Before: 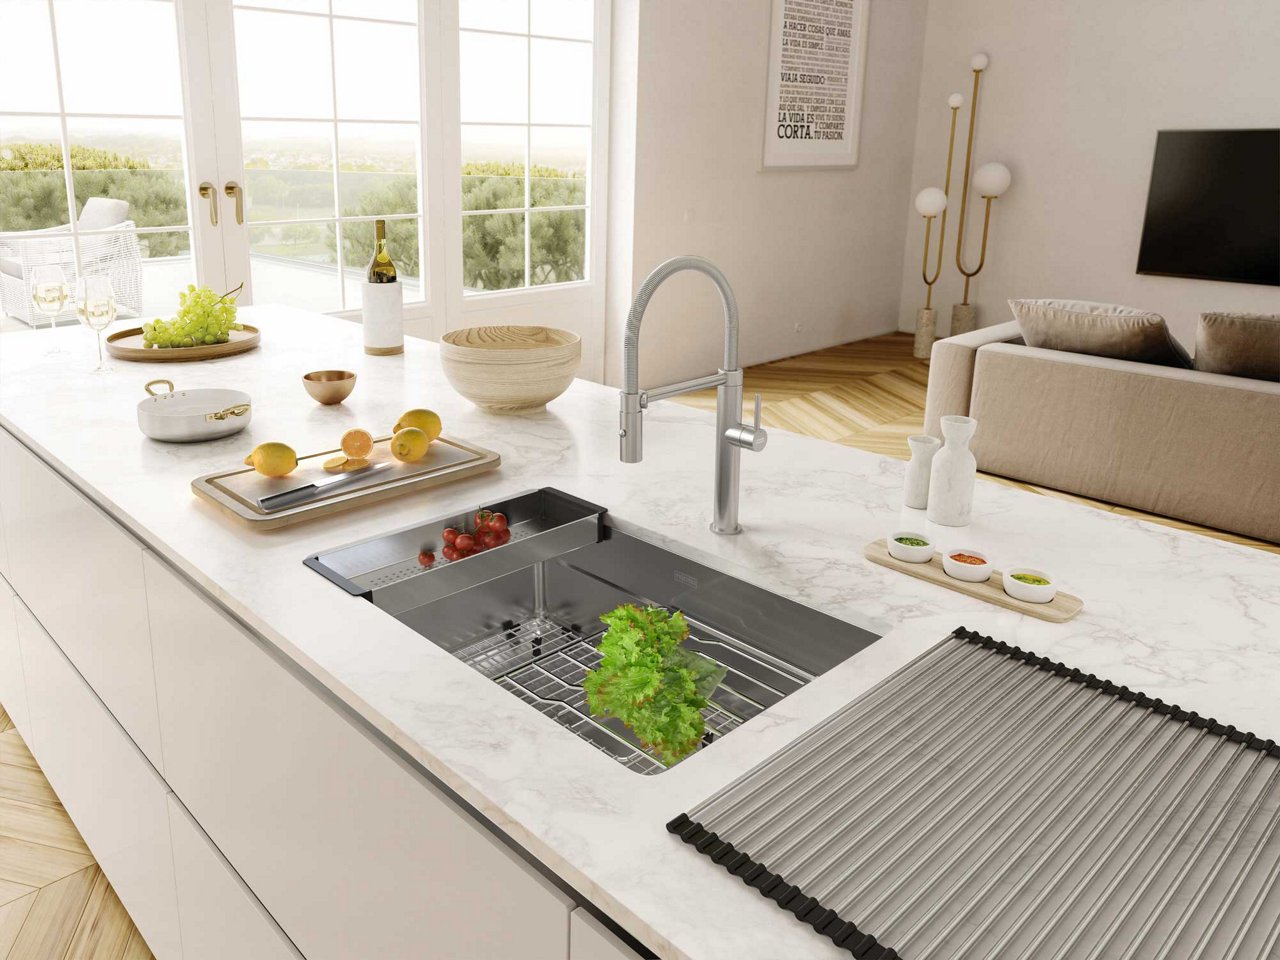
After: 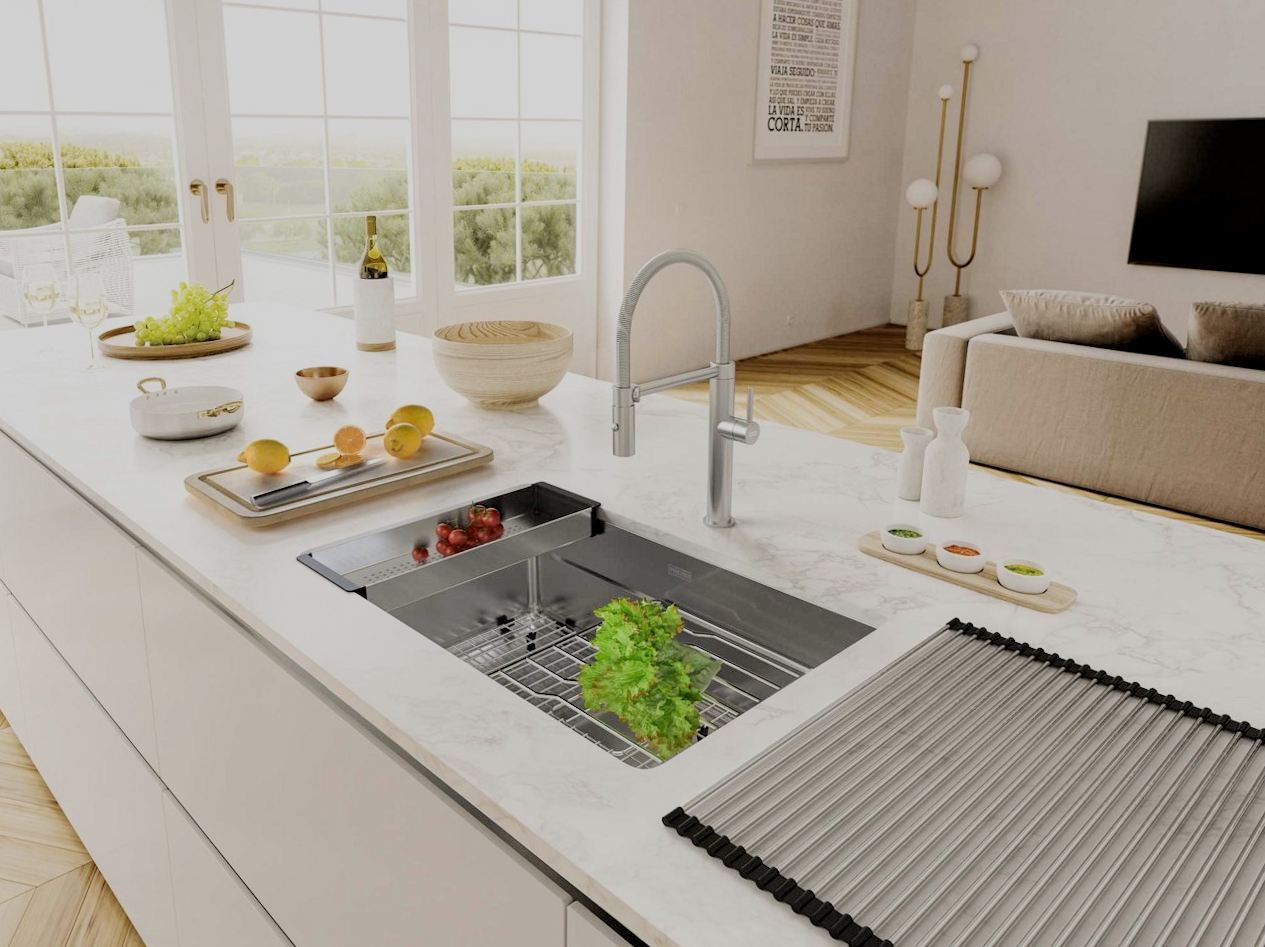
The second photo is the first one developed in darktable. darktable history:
rotate and perspective: rotation -0.45°, automatic cropping original format, crop left 0.008, crop right 0.992, crop top 0.012, crop bottom 0.988
local contrast: highlights 100%, shadows 100%, detail 120%, midtone range 0.2
filmic rgb: black relative exposure -8.54 EV, white relative exposure 5.52 EV, hardness 3.39, contrast 1.016
